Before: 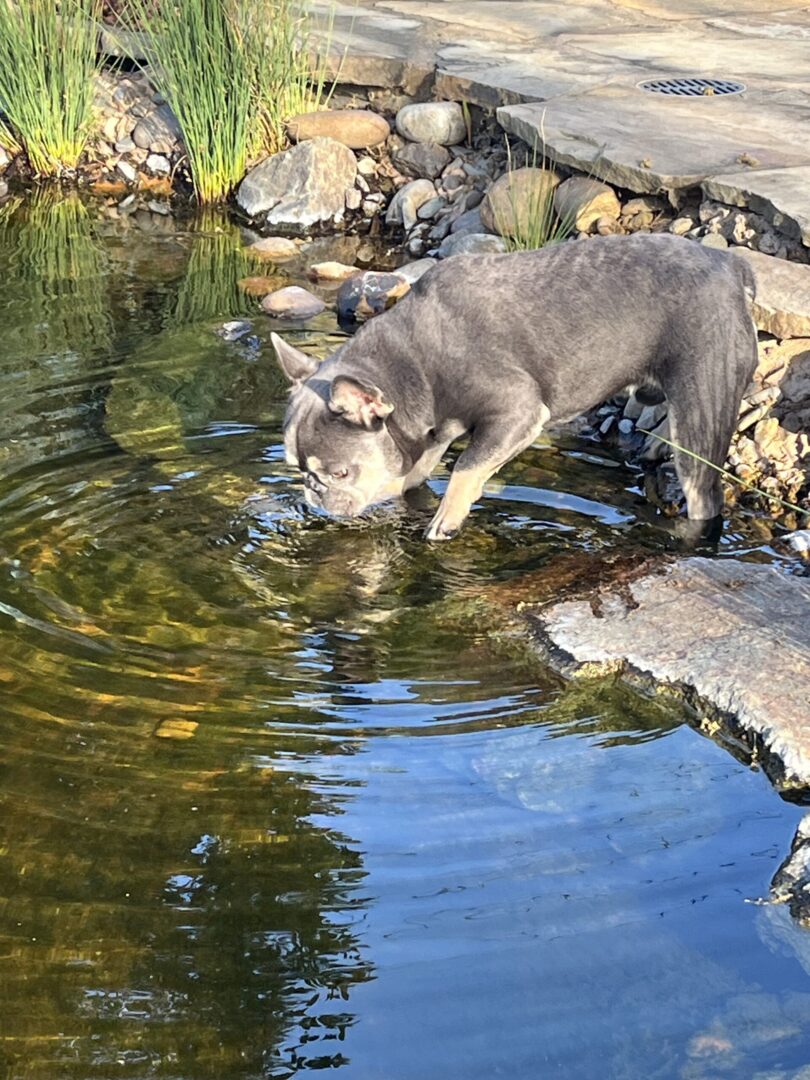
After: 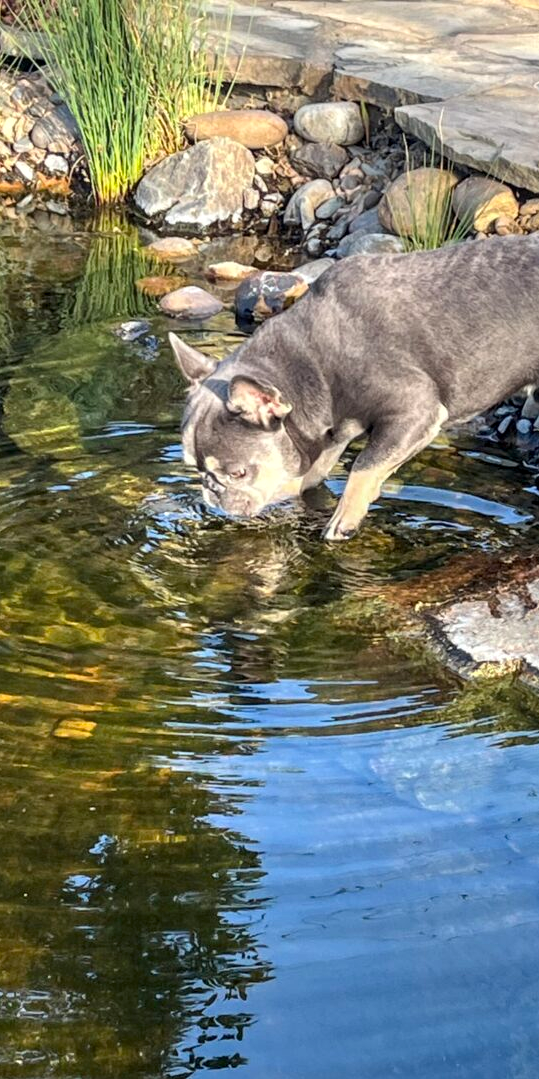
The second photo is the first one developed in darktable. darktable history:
local contrast: on, module defaults
crop and rotate: left 12.648%, right 20.685%
